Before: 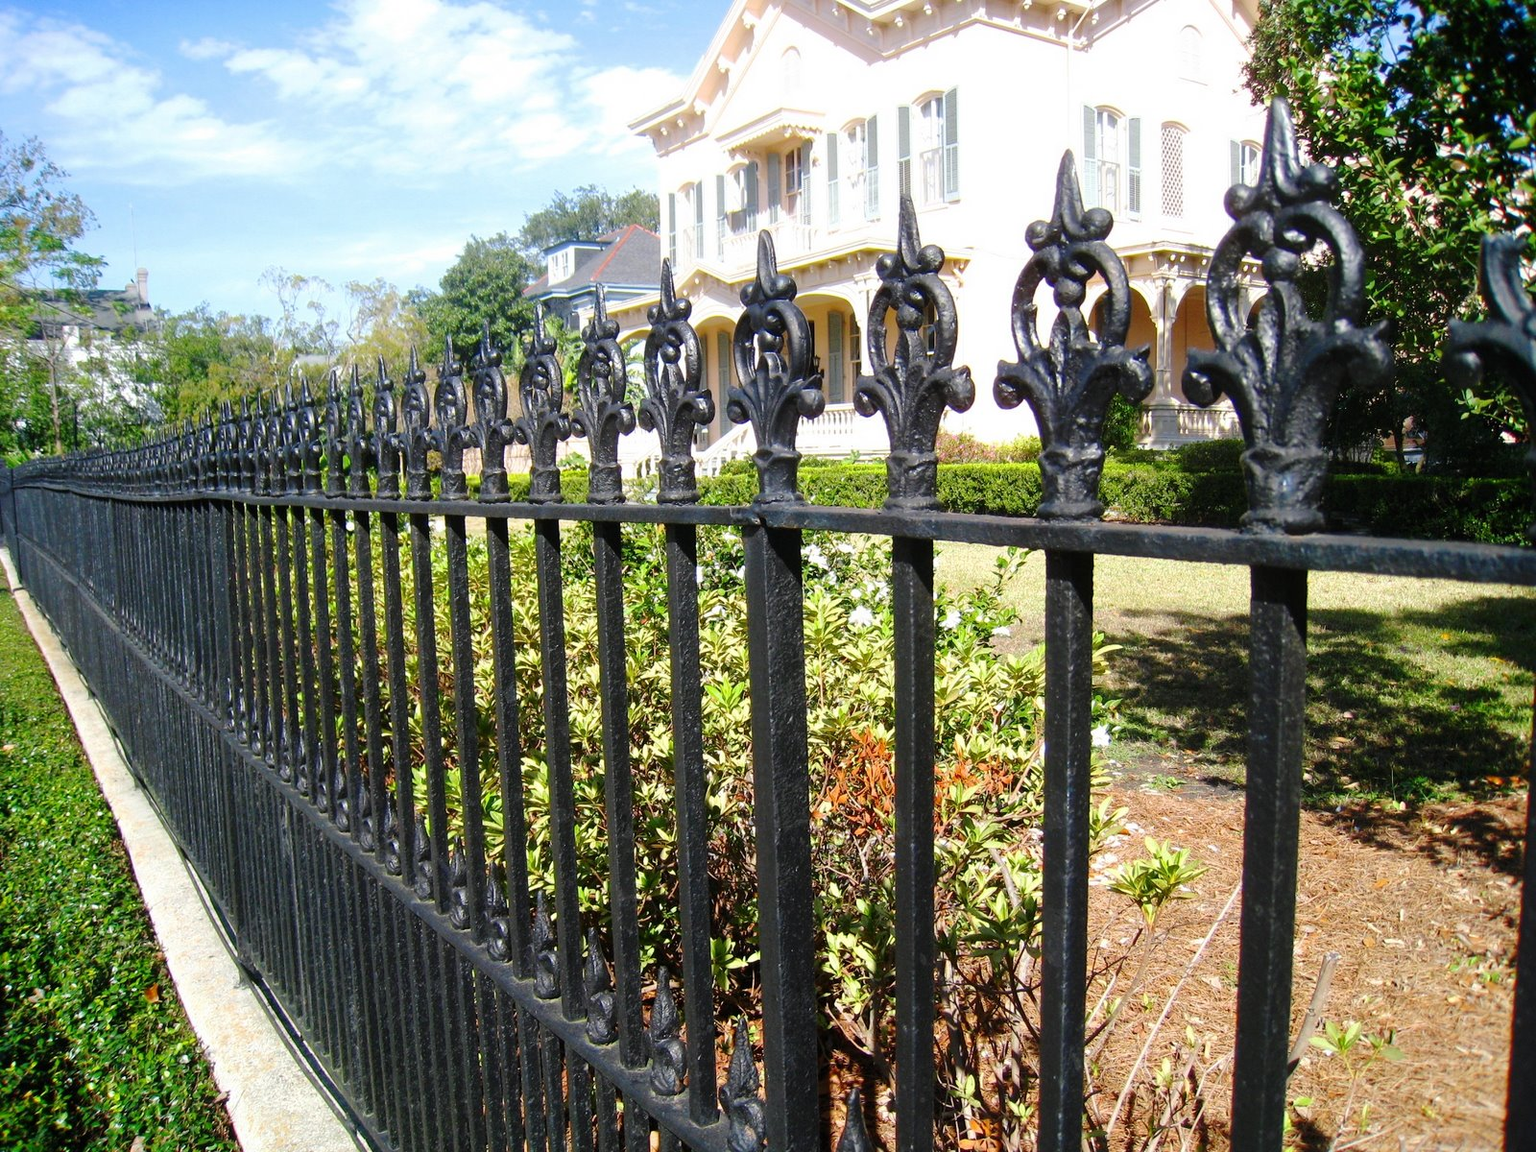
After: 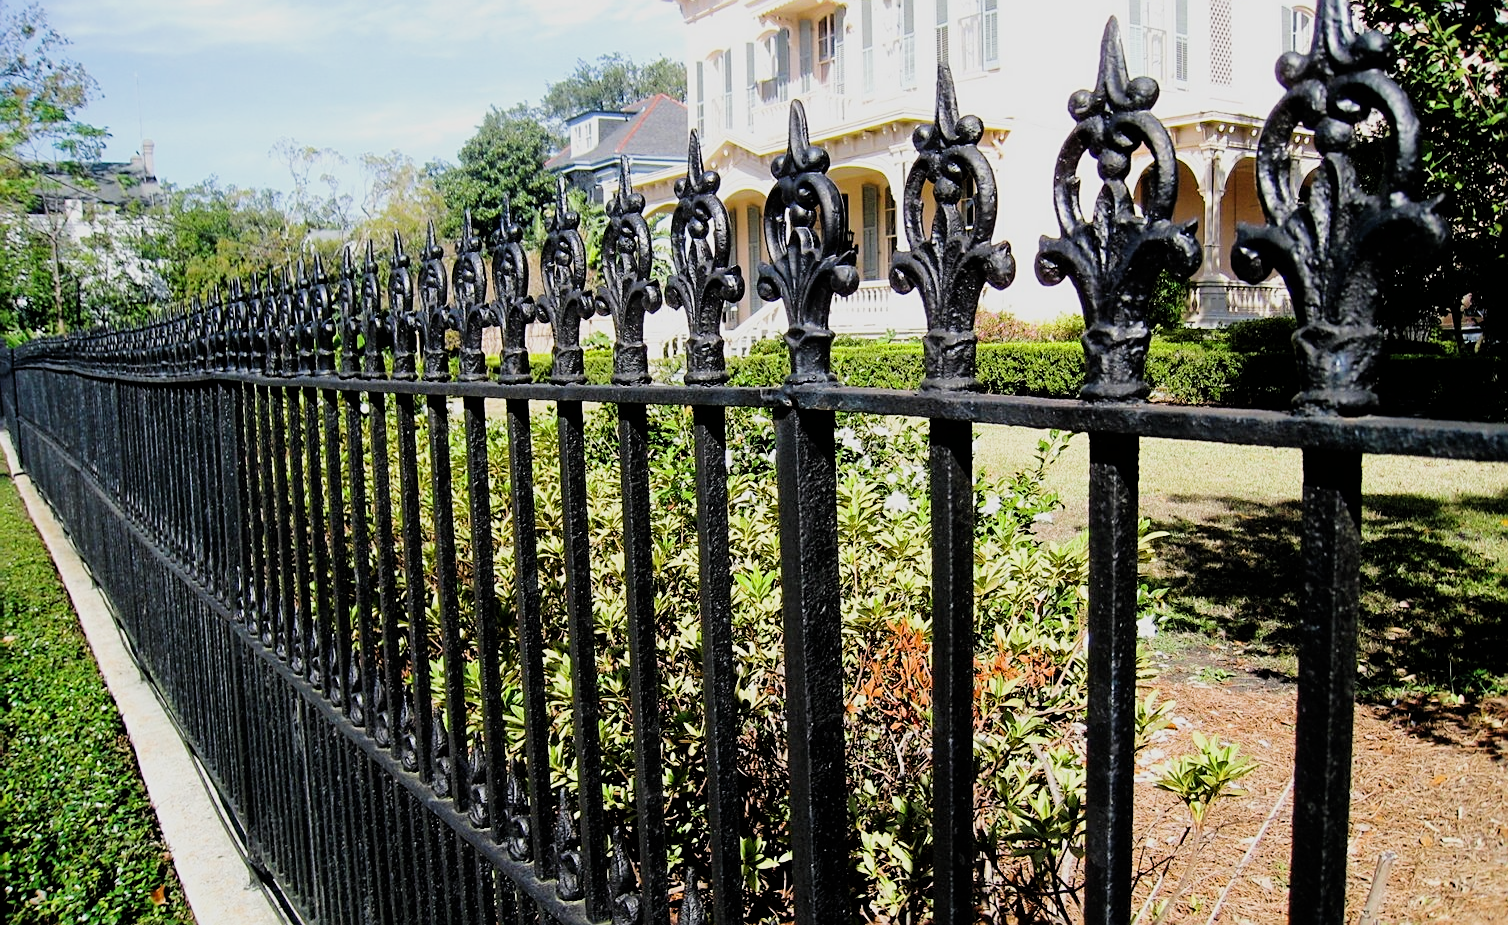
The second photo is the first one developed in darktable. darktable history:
filmic rgb: black relative exposure -5 EV, hardness 2.88, contrast 1.3, highlights saturation mix -30%
crop and rotate: angle 0.03°, top 11.643%, right 5.651%, bottom 11.189%
sharpen: on, module defaults
